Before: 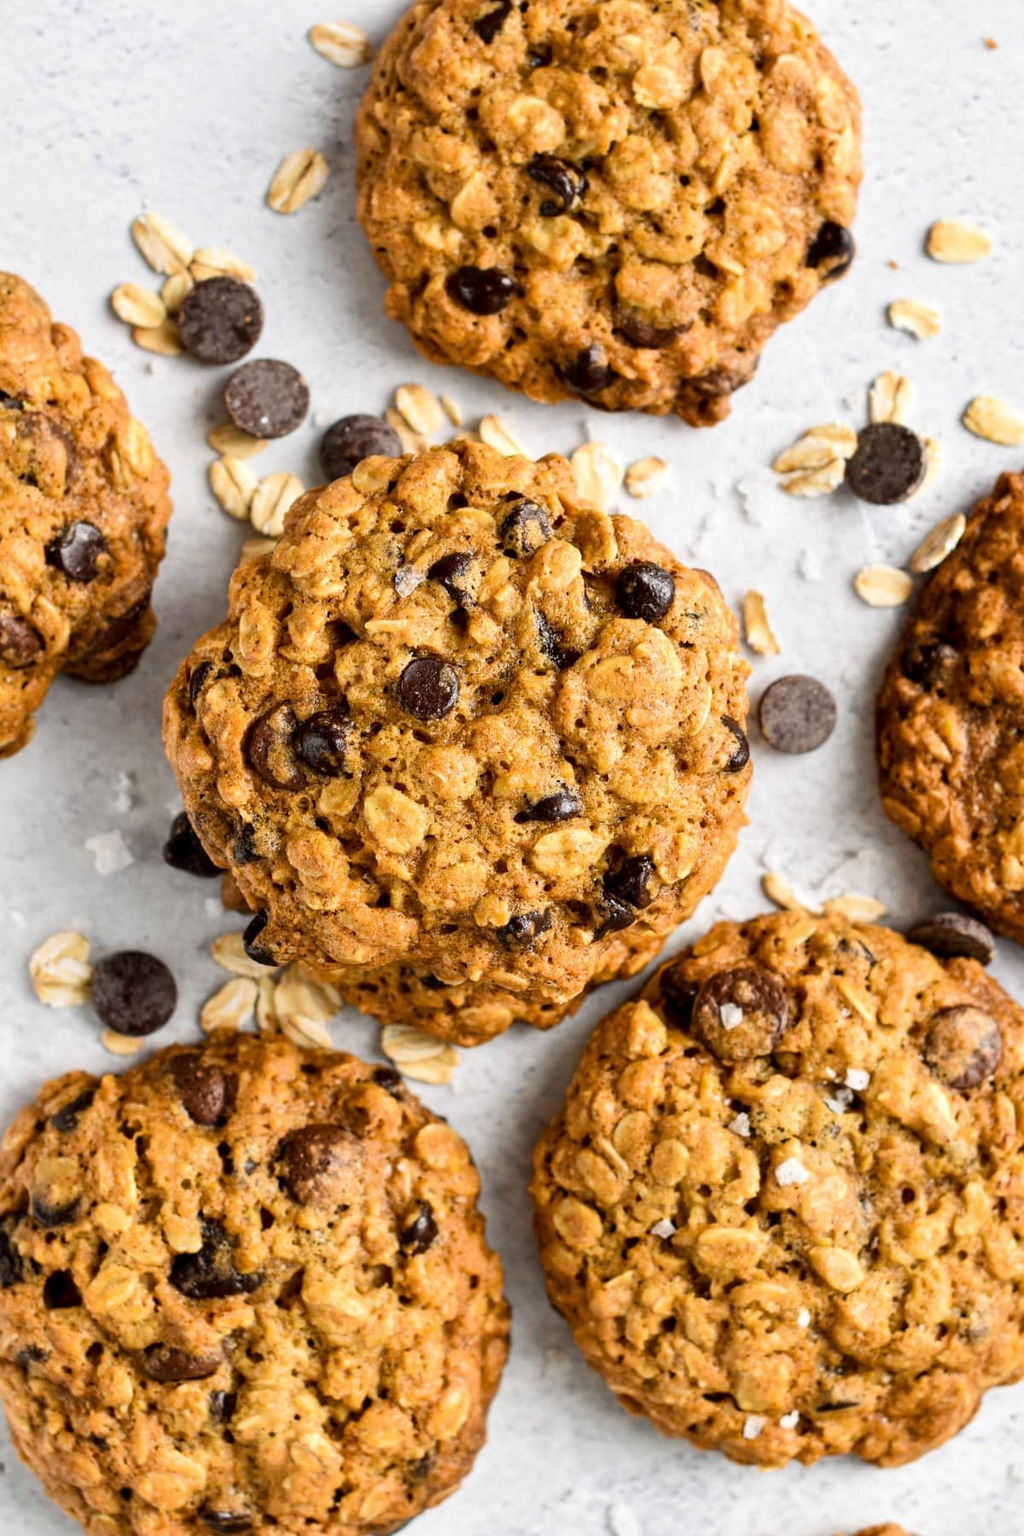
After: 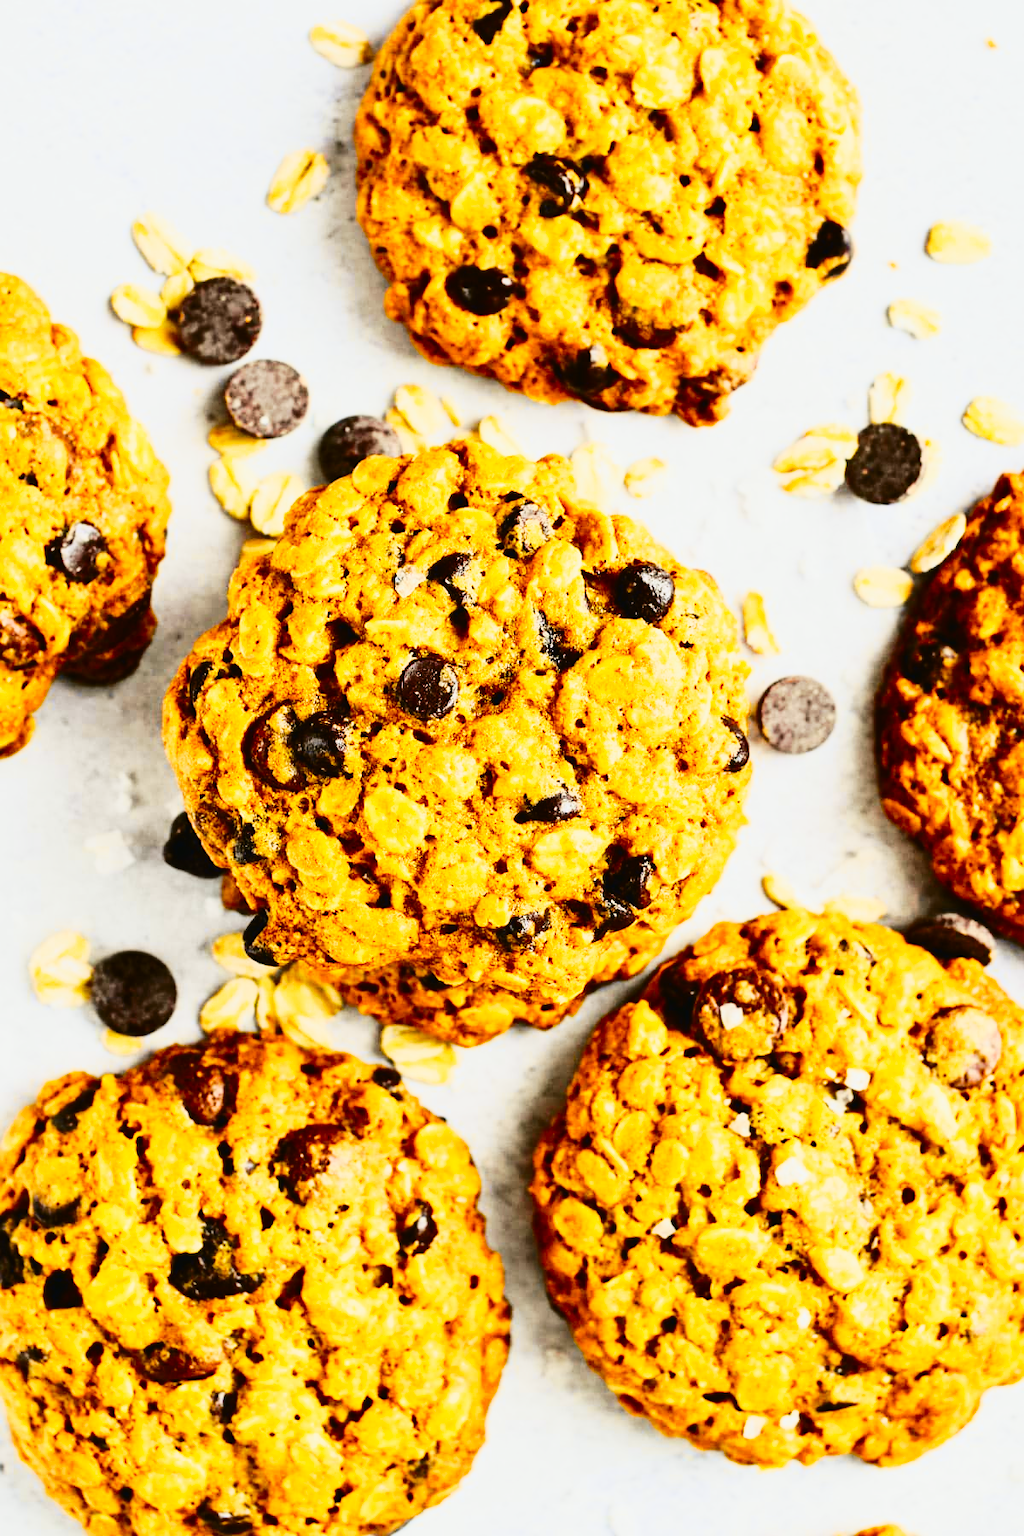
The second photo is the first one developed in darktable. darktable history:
base curve: curves: ch0 [(0, 0) (0.032, 0.025) (0.121, 0.166) (0.206, 0.329) (0.605, 0.79) (1, 1)], preserve colors none
tone curve: curves: ch0 [(0.003, 0.023) (0.071, 0.052) (0.249, 0.201) (0.466, 0.557) (0.625, 0.761) (0.783, 0.9) (0.994, 0.968)]; ch1 [(0, 0) (0.262, 0.227) (0.417, 0.386) (0.469, 0.467) (0.502, 0.498) (0.531, 0.521) (0.576, 0.586) (0.612, 0.634) (0.634, 0.68) (0.686, 0.728) (0.994, 0.987)]; ch2 [(0, 0) (0.262, 0.188) (0.385, 0.353) (0.427, 0.424) (0.495, 0.493) (0.518, 0.544) (0.55, 0.579) (0.595, 0.621) (0.644, 0.748) (1, 1)], color space Lab, independent channels, preserve colors none
